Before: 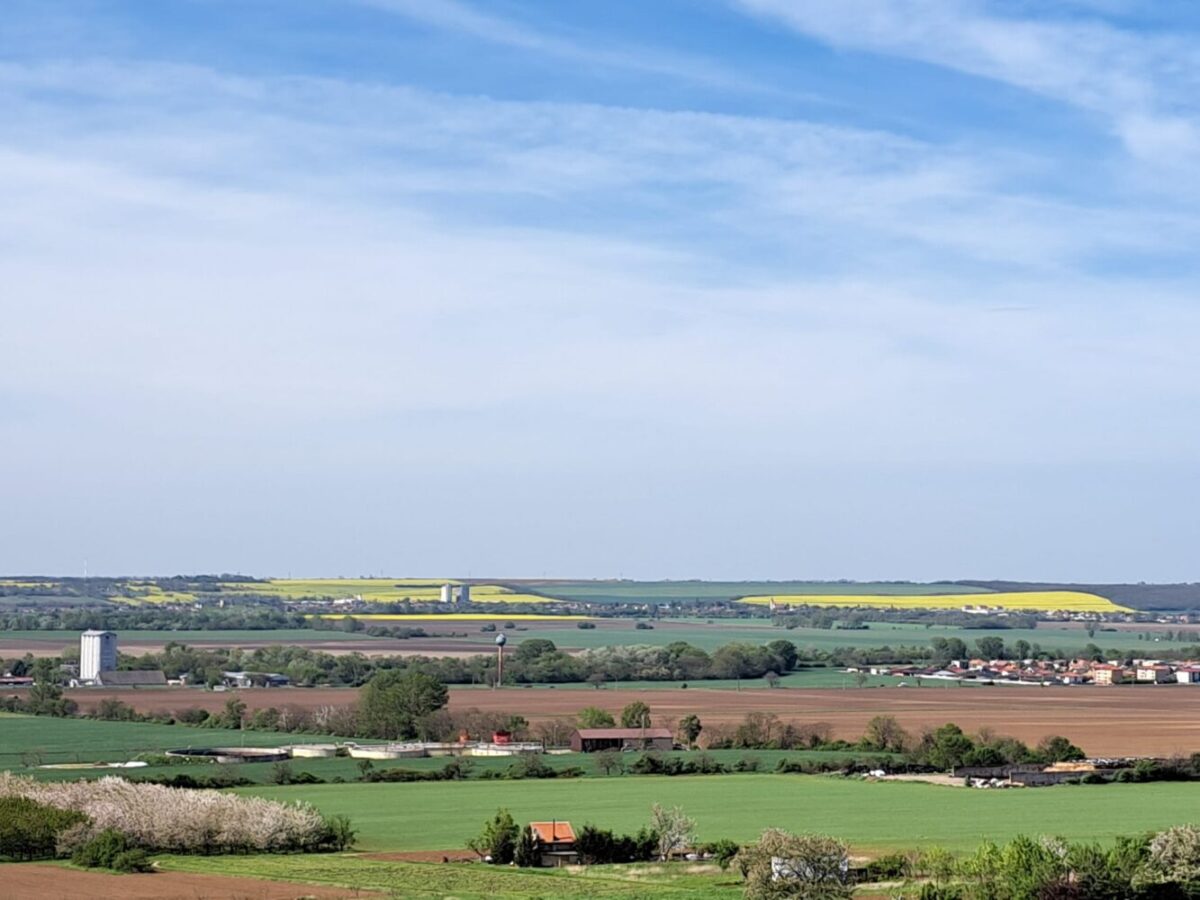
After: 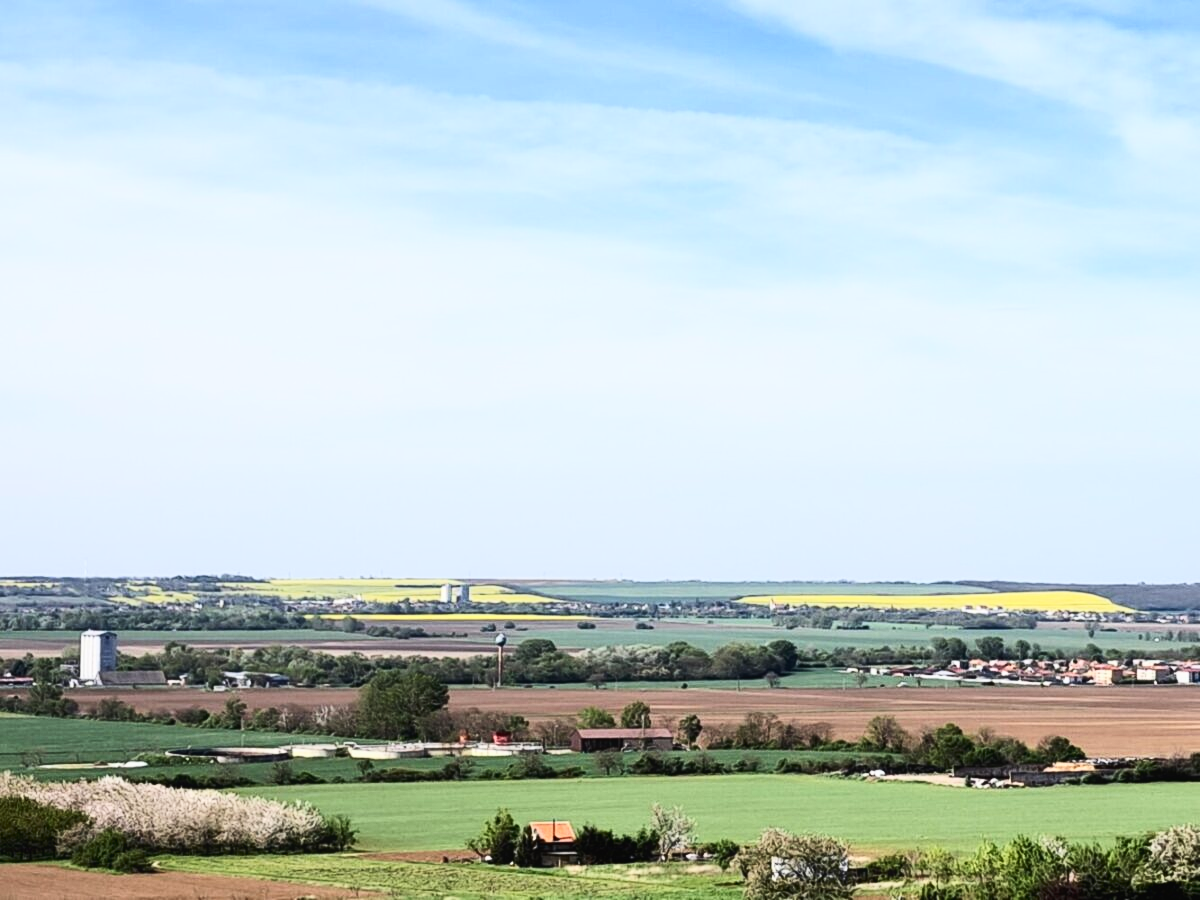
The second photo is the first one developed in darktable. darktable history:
tone curve: curves: ch0 [(0, 0) (0.003, 0.014) (0.011, 0.019) (0.025, 0.029) (0.044, 0.047) (0.069, 0.071) (0.1, 0.101) (0.136, 0.131) (0.177, 0.166) (0.224, 0.212) (0.277, 0.263) (0.335, 0.32) (0.399, 0.387) (0.468, 0.459) (0.543, 0.541) (0.623, 0.626) (0.709, 0.717) (0.801, 0.813) (0.898, 0.909) (1, 1)], preserve colors none
contrast brightness saturation: contrast 0.39, brightness 0.1
contrast equalizer: y [[0.5, 0.488, 0.462, 0.461, 0.491, 0.5], [0.5 ×6], [0.5 ×6], [0 ×6], [0 ×6]]
